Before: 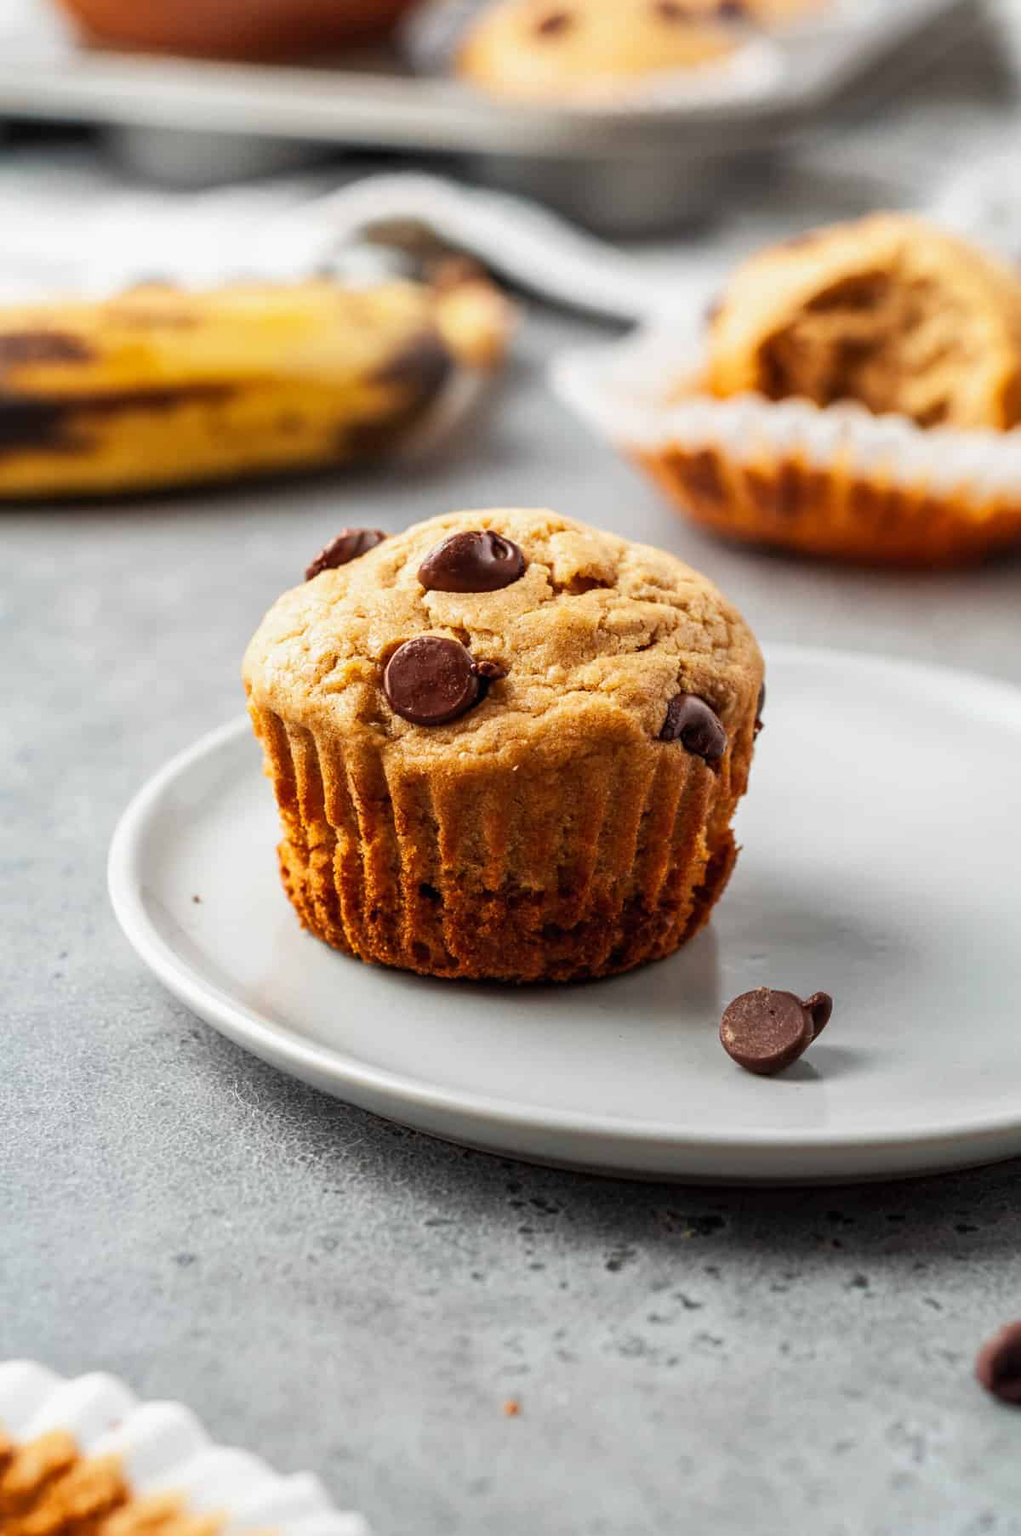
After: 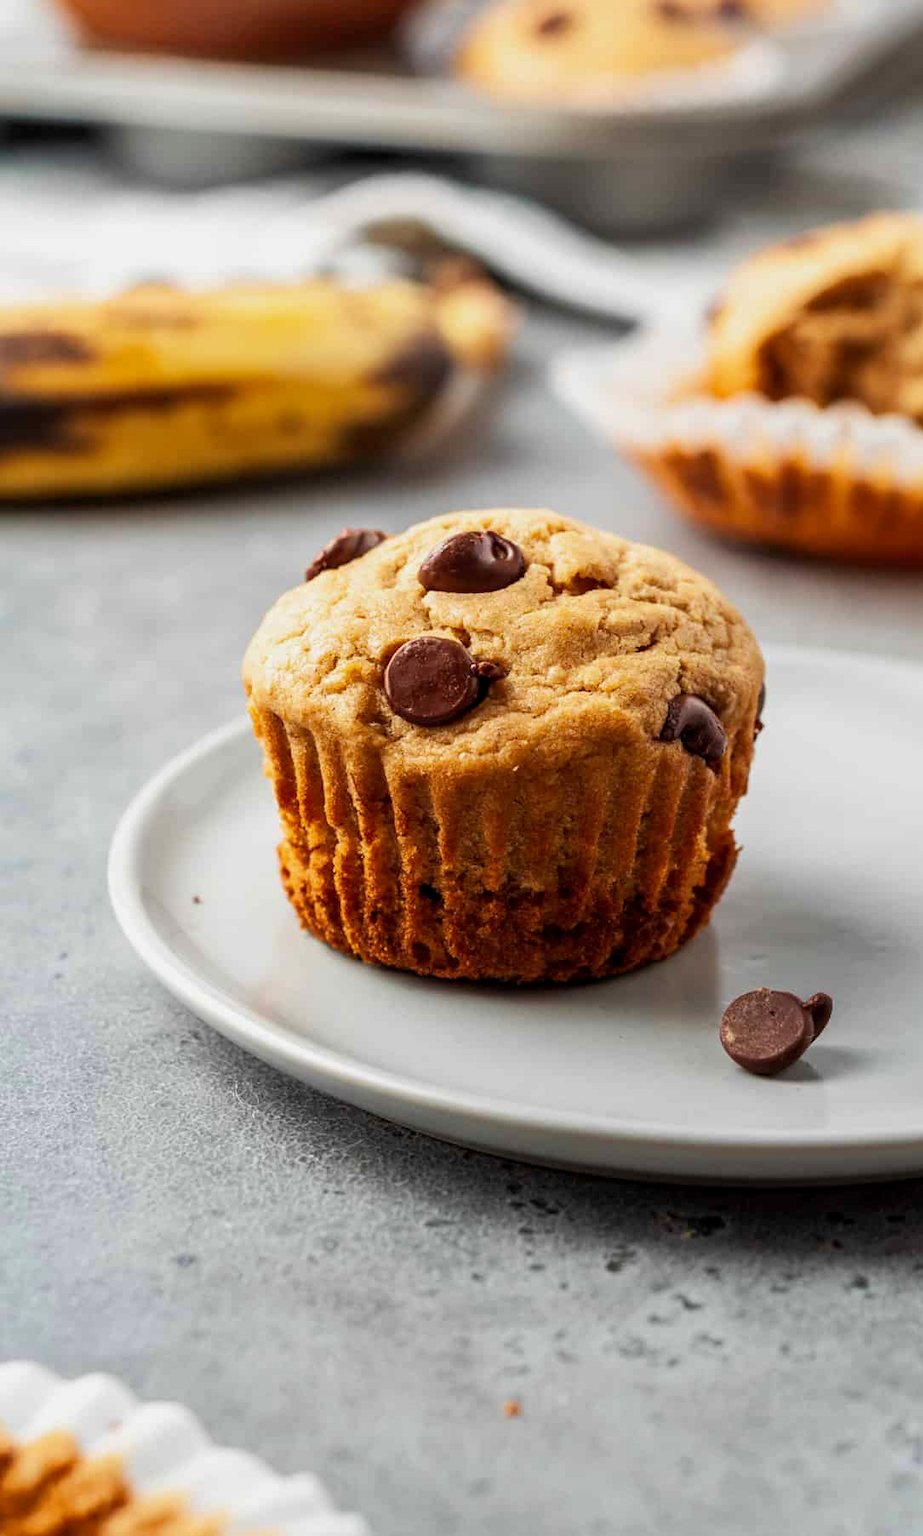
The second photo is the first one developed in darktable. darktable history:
velvia: strength 15%
crop: right 9.509%, bottom 0.031%
exposure: black level correction 0.002, exposure -0.1 EV, compensate highlight preservation false
